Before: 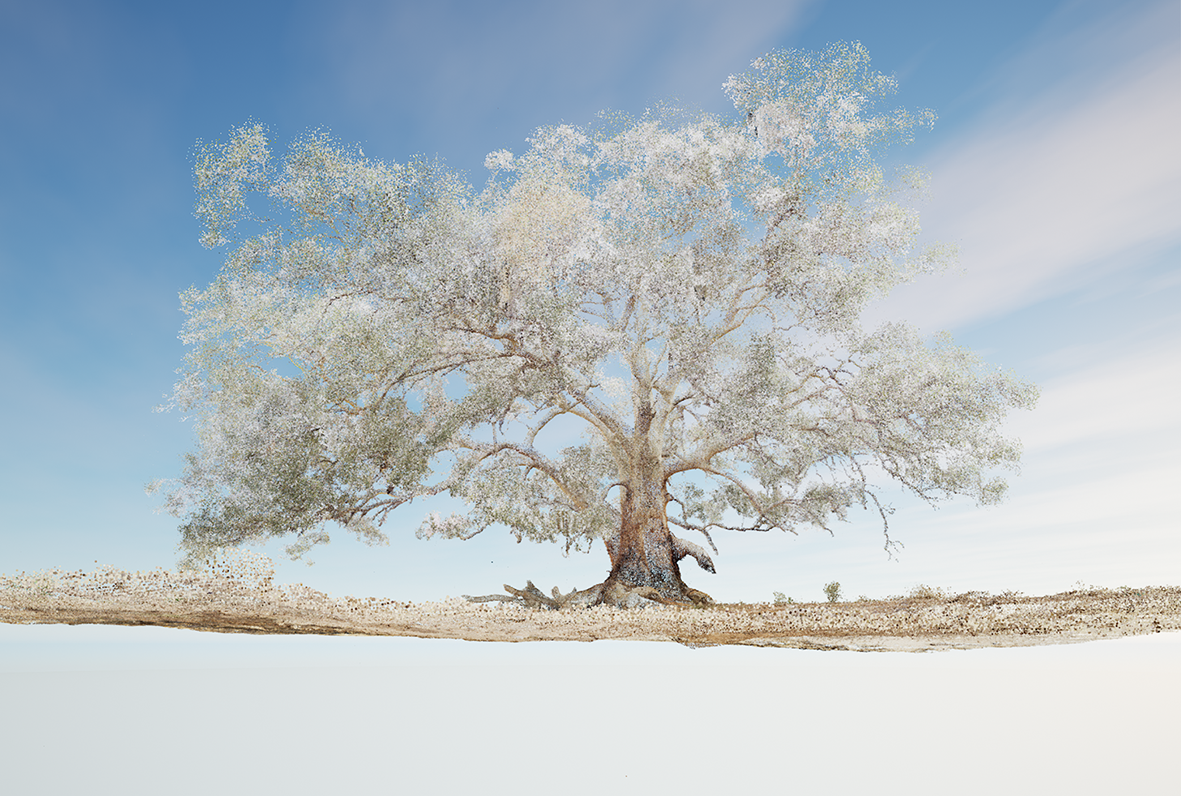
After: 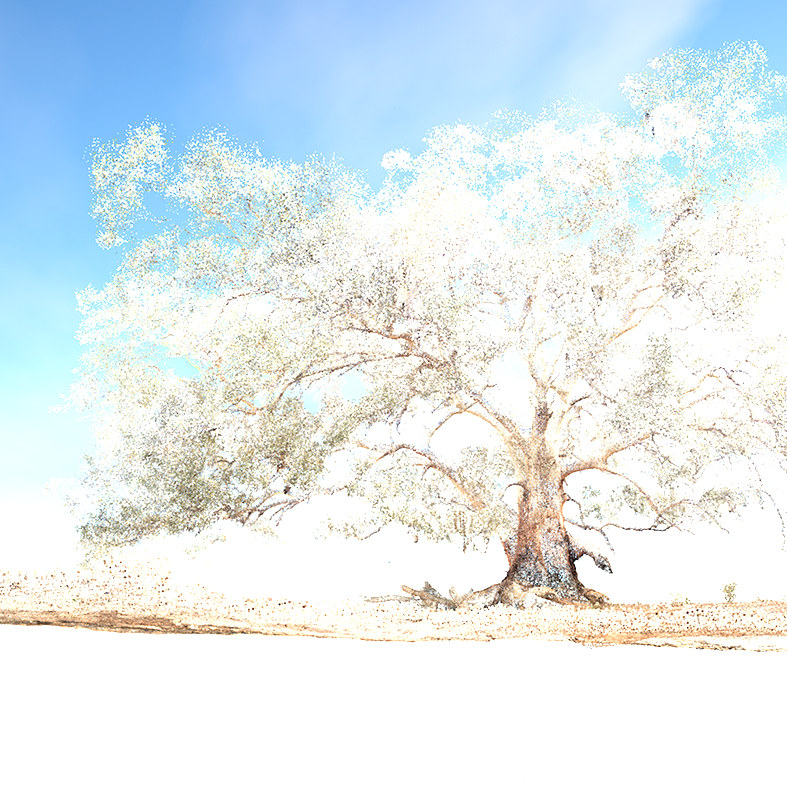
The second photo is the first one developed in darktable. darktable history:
crop and rotate: left 8.786%, right 24.548%
exposure: exposure 1.137 EV, compensate highlight preservation false
color zones: curves: ch1 [(0, 0.455) (0.063, 0.455) (0.286, 0.495) (0.429, 0.5) (0.571, 0.5) (0.714, 0.5) (0.857, 0.5) (1, 0.455)]; ch2 [(0, 0.532) (0.063, 0.521) (0.233, 0.447) (0.429, 0.489) (0.571, 0.5) (0.714, 0.5) (0.857, 0.5) (1, 0.532)]
